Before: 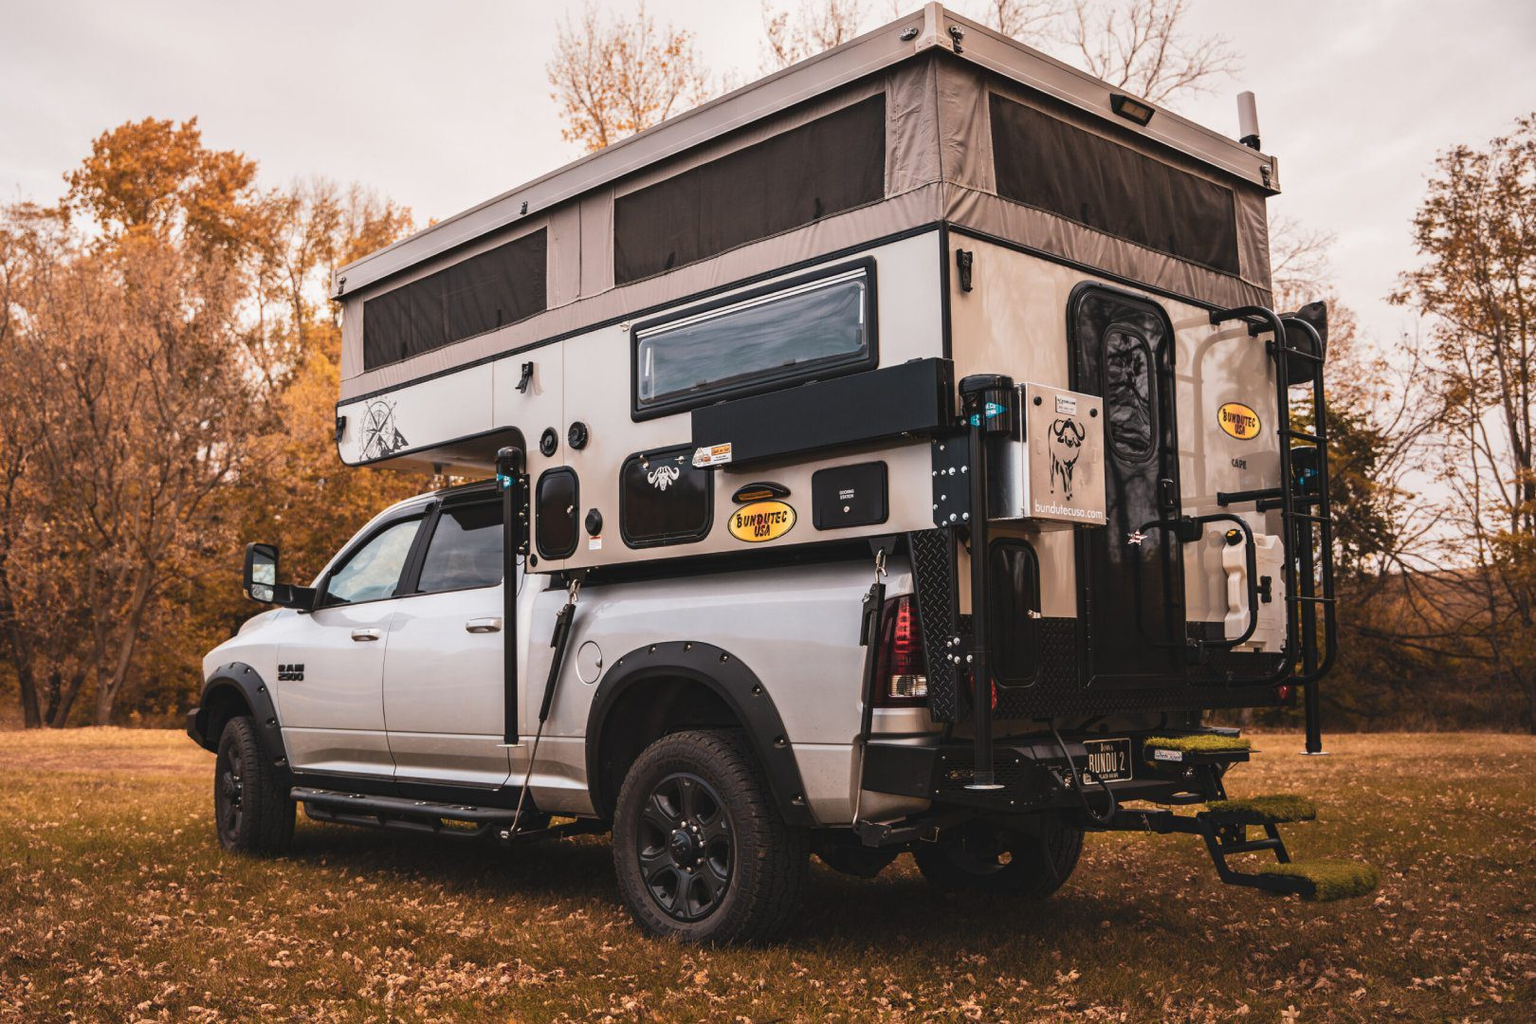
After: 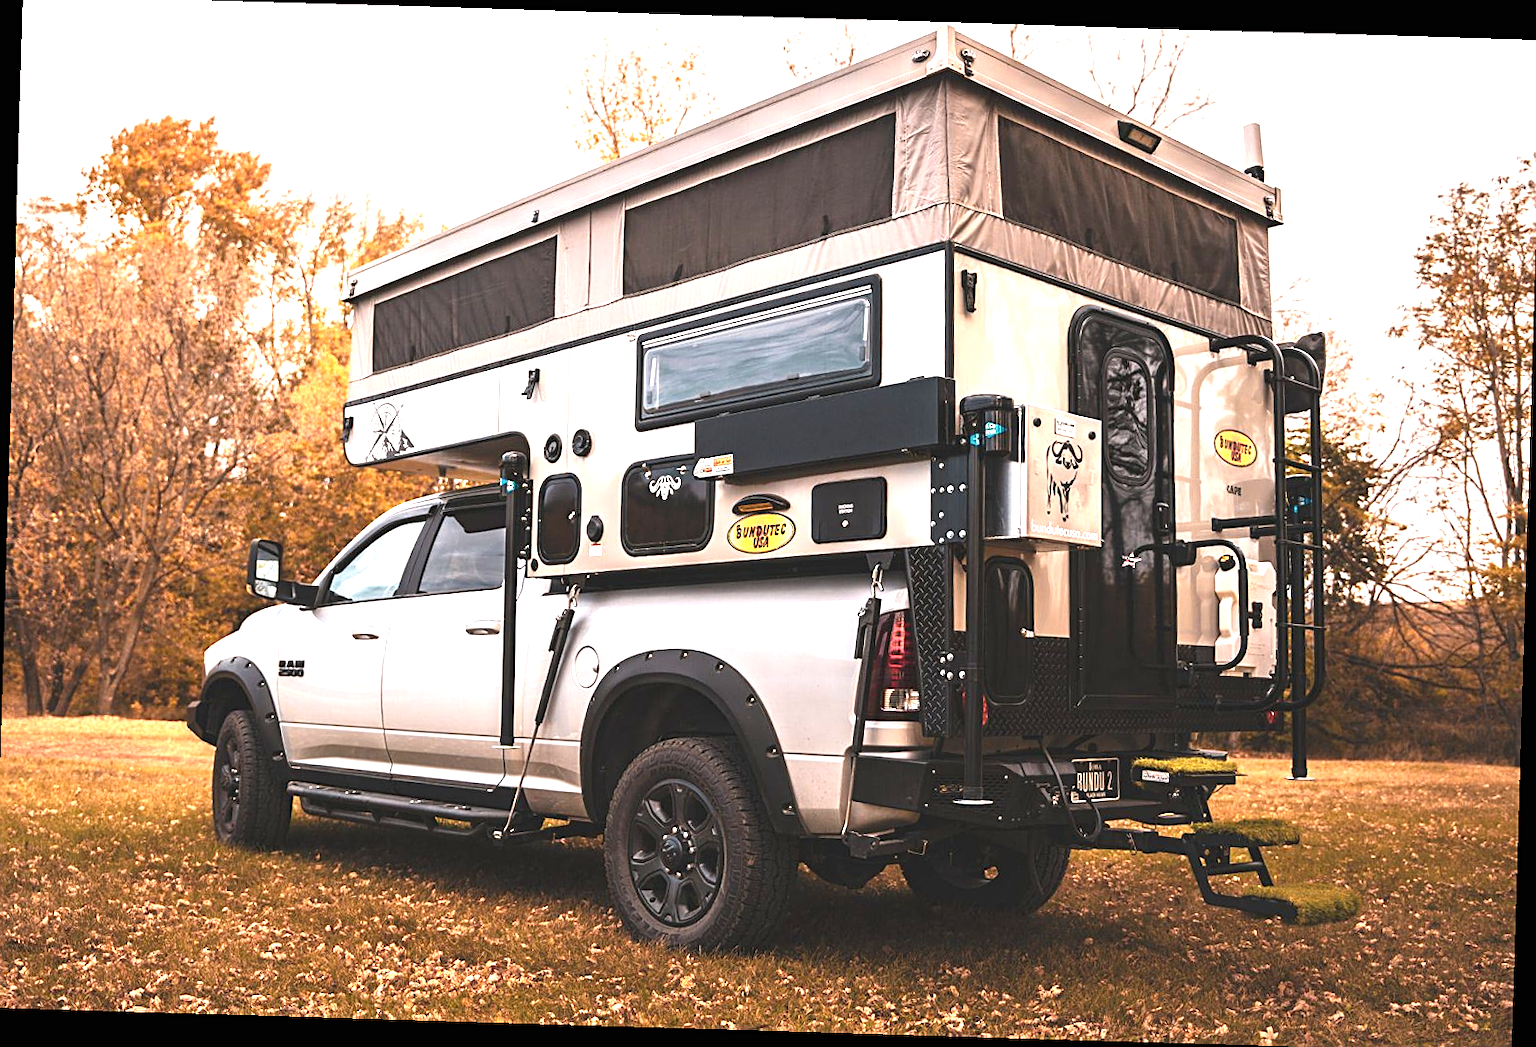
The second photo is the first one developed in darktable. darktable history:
sharpen: on, module defaults
crop: left 0.434%, top 0.485%, right 0.244%, bottom 0.386%
rotate and perspective: rotation 1.72°, automatic cropping off
exposure: black level correction 0, exposure 1.2 EV, compensate exposure bias true, compensate highlight preservation false
